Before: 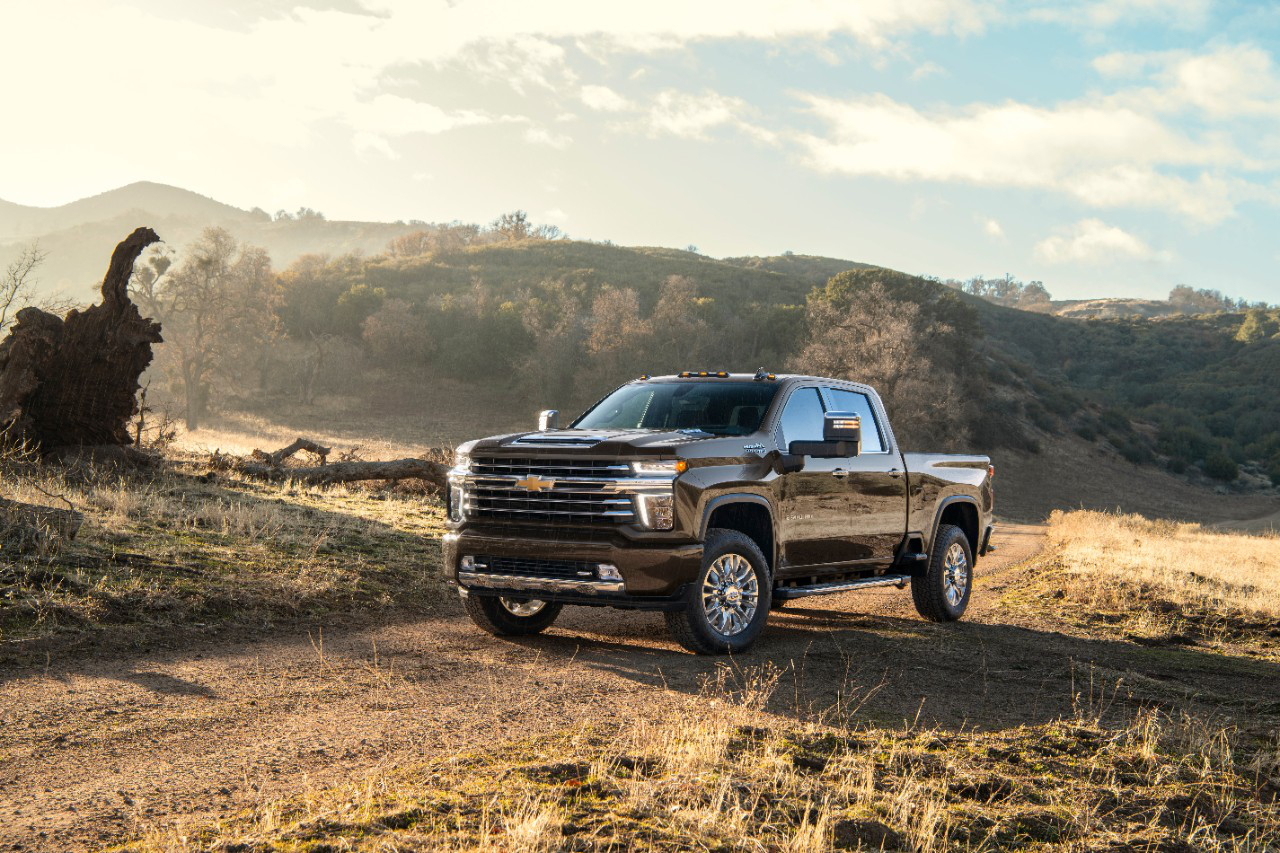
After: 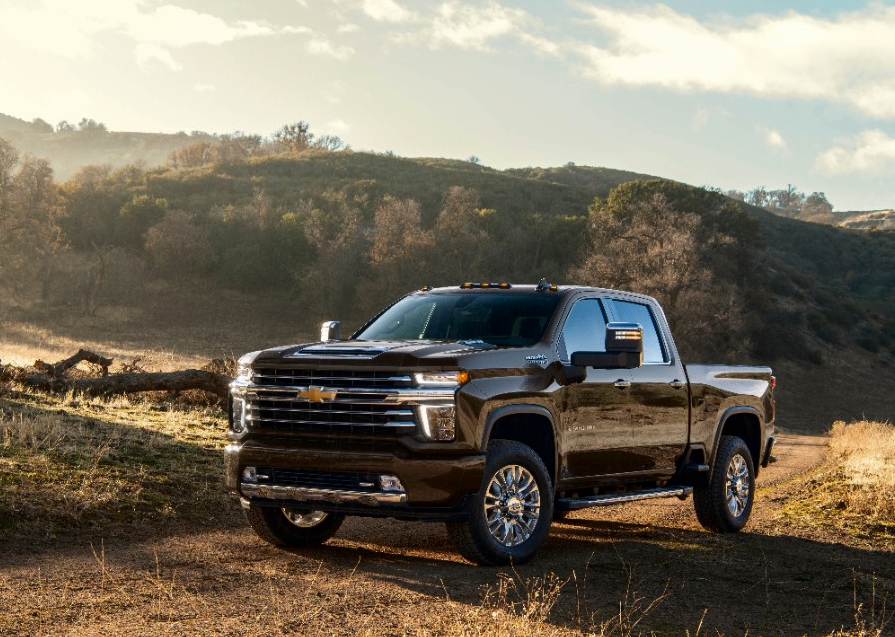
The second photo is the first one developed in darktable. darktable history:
contrast brightness saturation: brightness -0.2, saturation 0.08
crop and rotate: left 17.046%, top 10.659%, right 12.989%, bottom 14.553%
